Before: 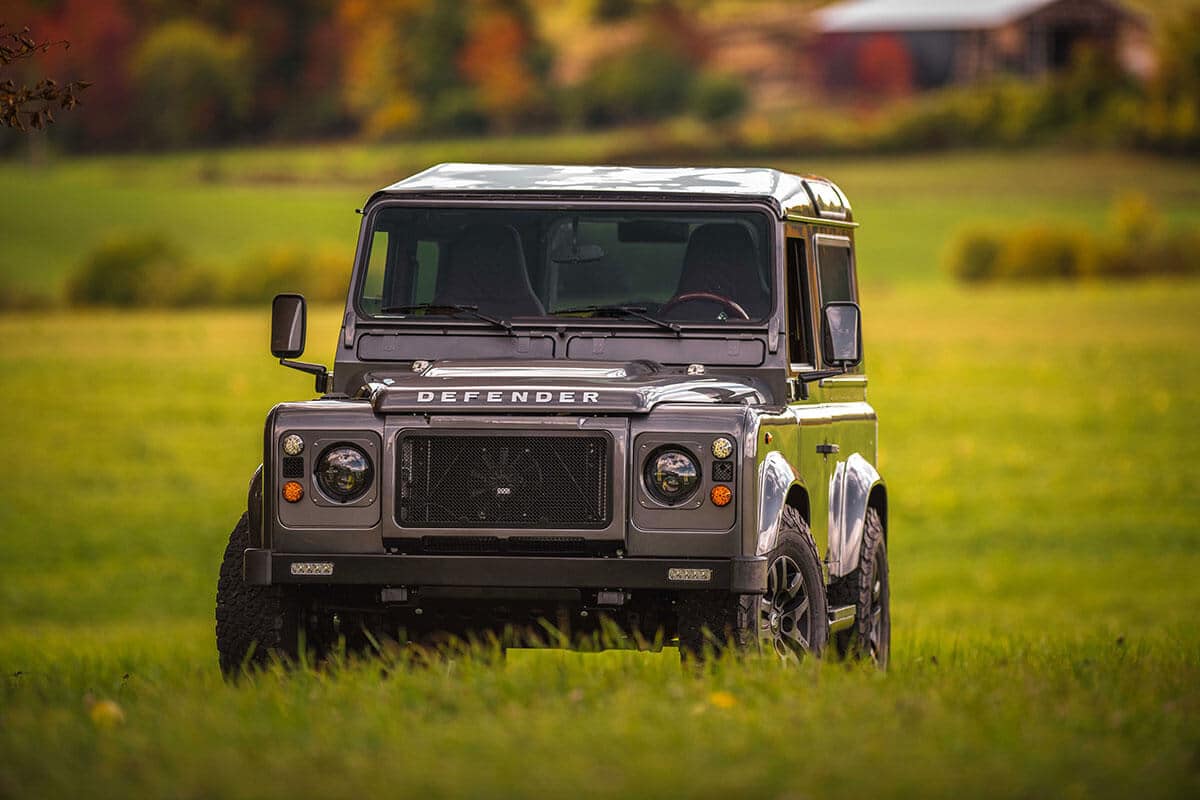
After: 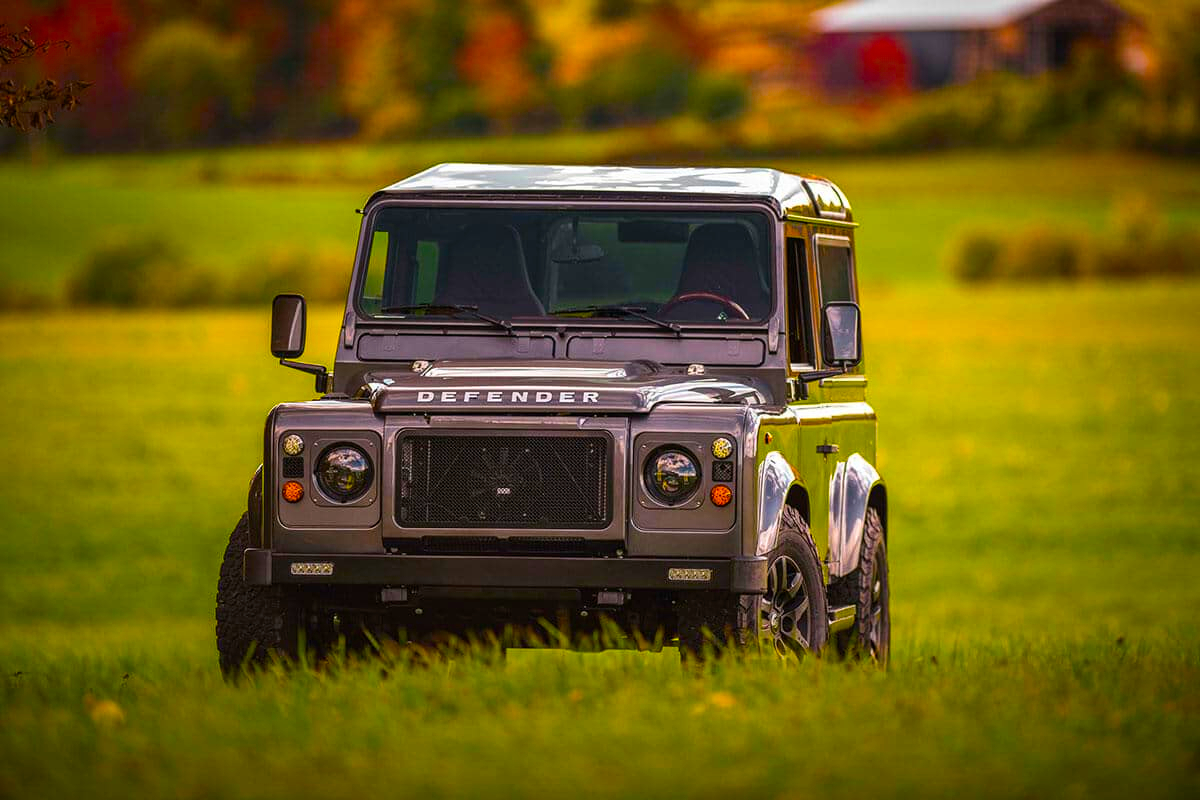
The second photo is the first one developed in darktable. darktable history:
contrast brightness saturation: contrast 0.085, saturation 0.2
color balance rgb: linear chroma grading › global chroma 15.212%, perceptual saturation grading › global saturation 30.138%, global vibrance 10.87%
